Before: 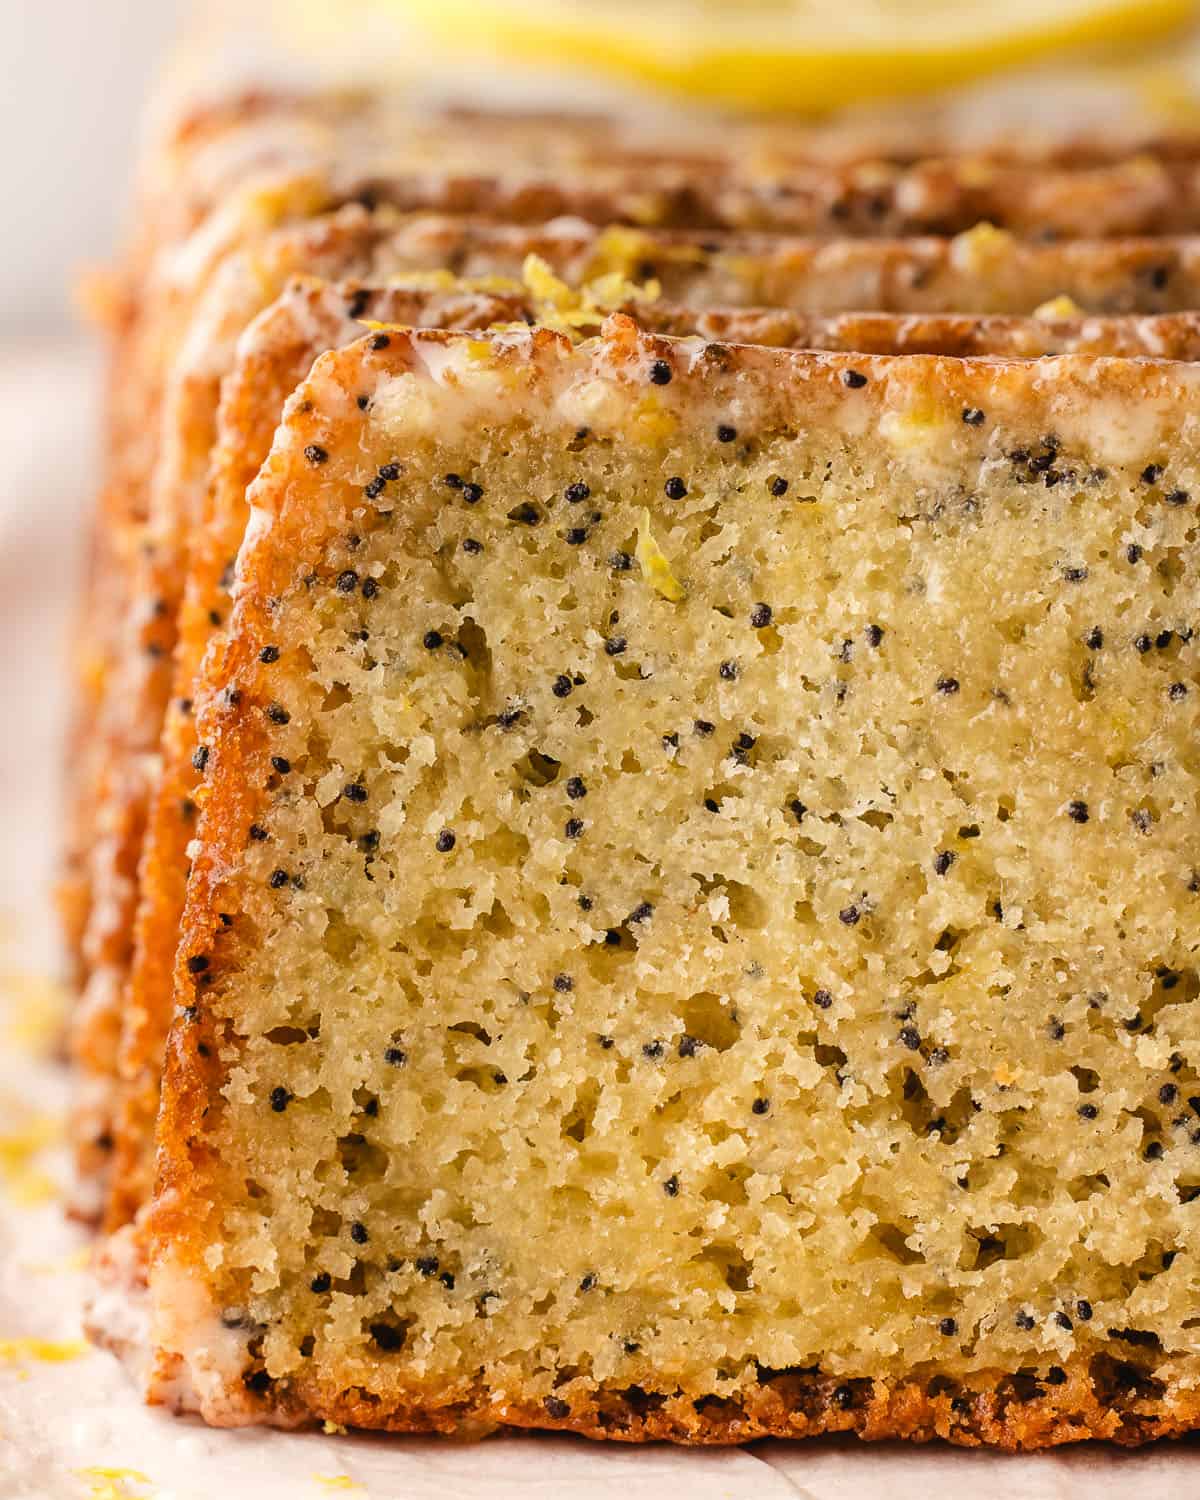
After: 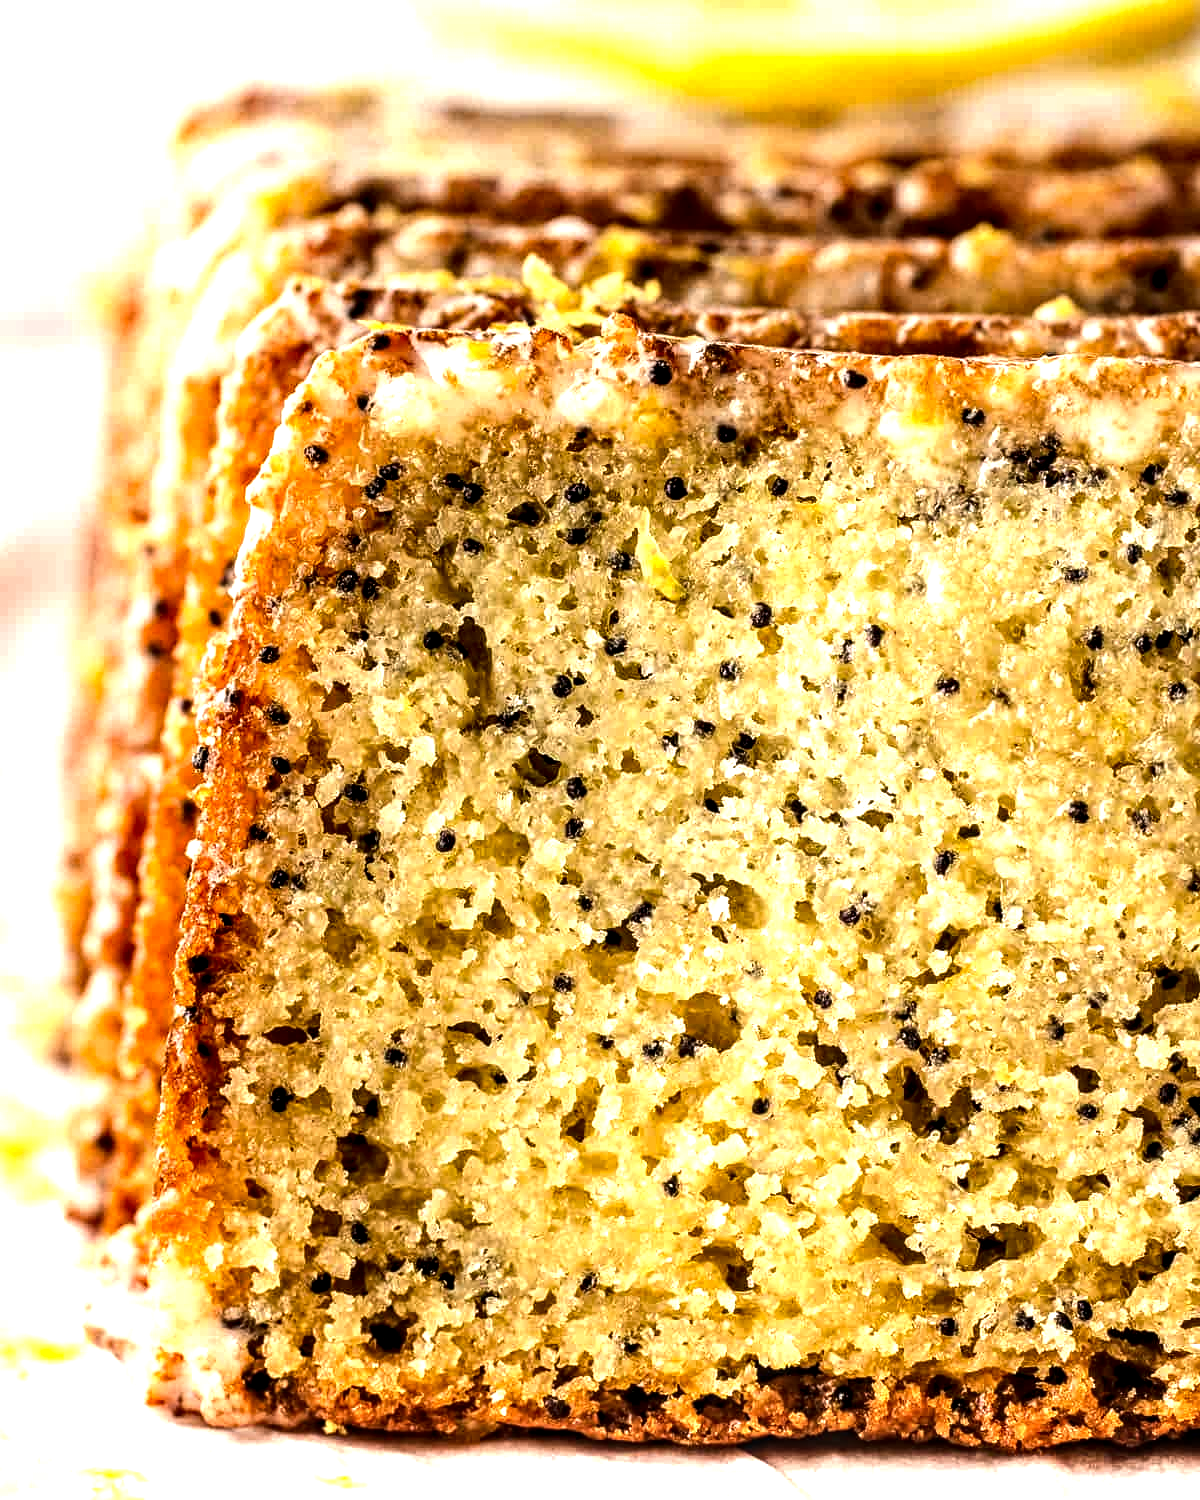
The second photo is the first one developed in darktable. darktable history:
contrast brightness saturation: contrast 0.025, brightness -0.036
haze removal: compatibility mode true, adaptive false
local contrast: highlights 60%, shadows 60%, detail 160%
tone equalizer: -8 EV -1.08 EV, -7 EV -0.975 EV, -6 EV -0.832 EV, -5 EV -0.568 EV, -3 EV 0.558 EV, -2 EV 0.889 EV, -1 EV 1 EV, +0 EV 1.06 EV, edges refinement/feathering 500, mask exposure compensation -1.57 EV, preserve details no
